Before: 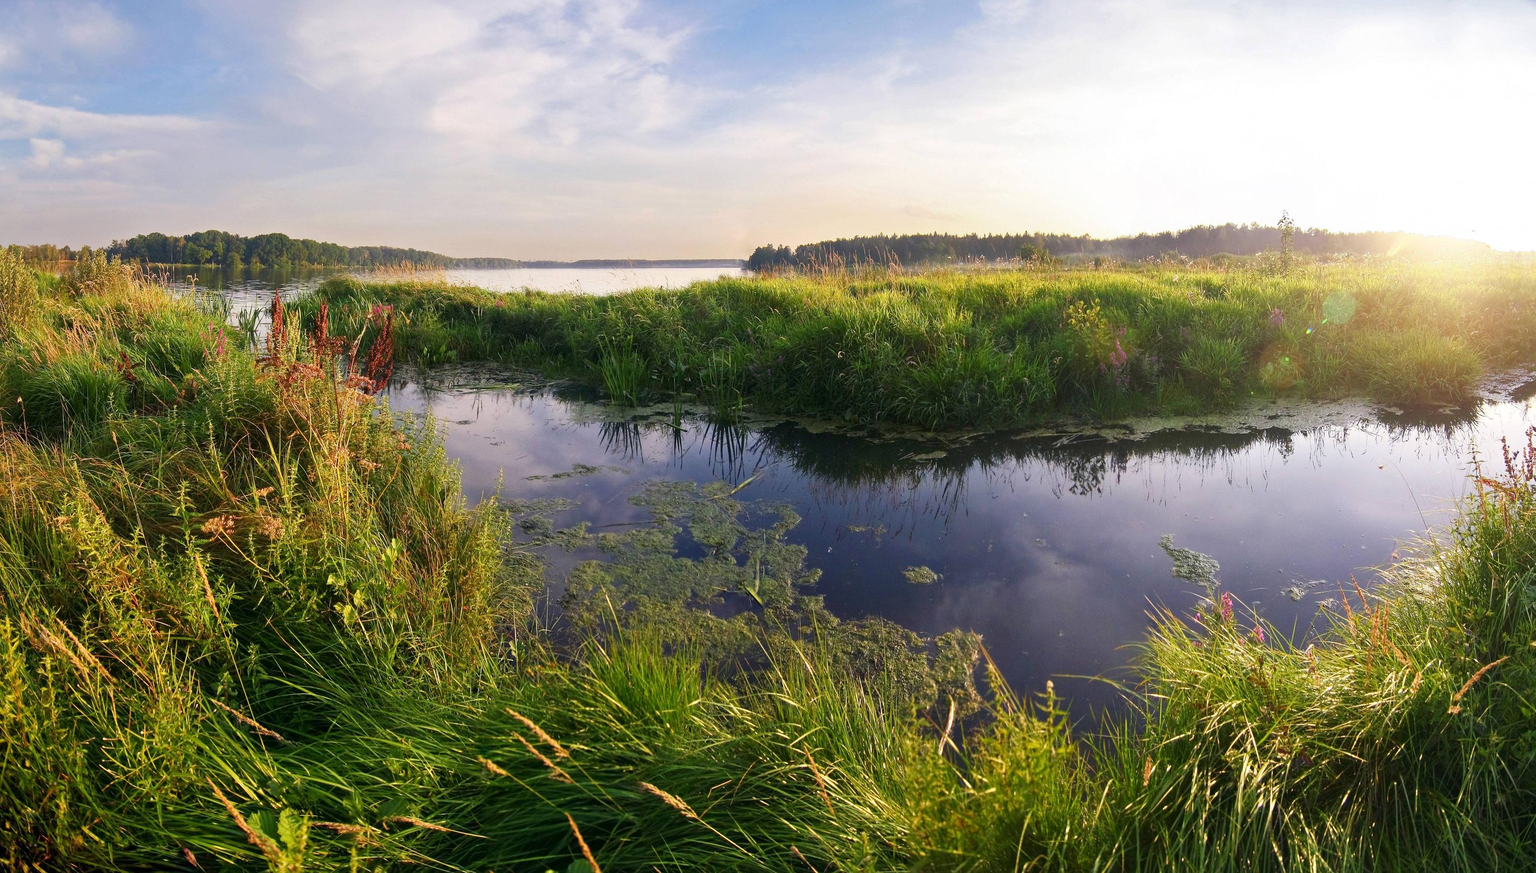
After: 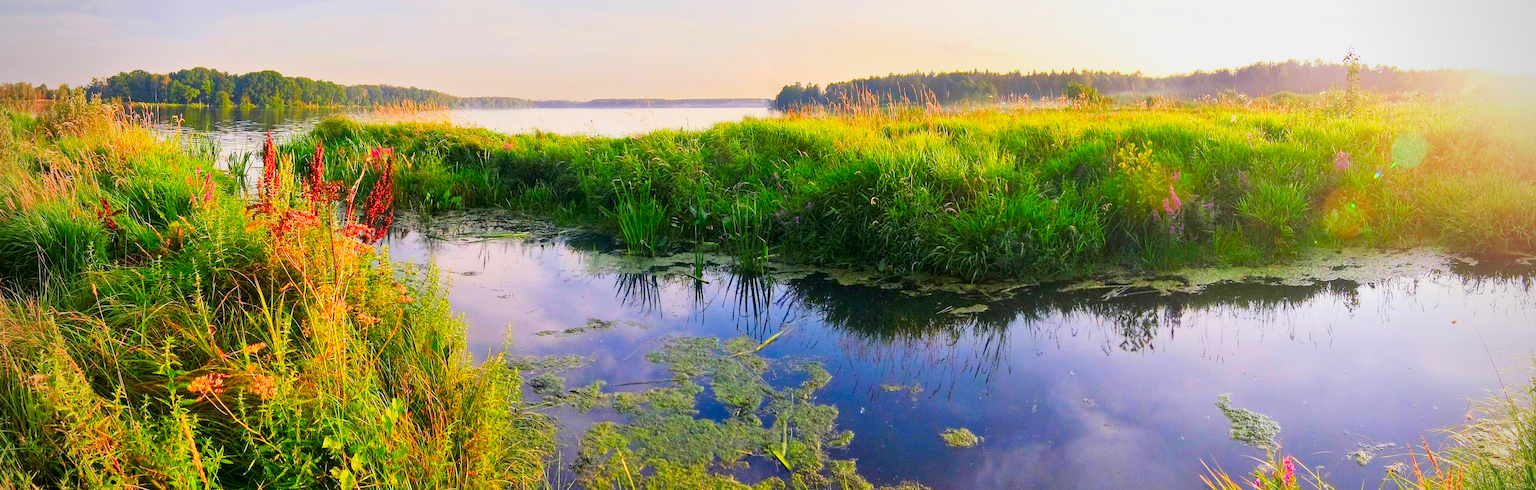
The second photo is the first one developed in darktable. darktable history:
exposure: black level correction 0, exposure 1.015 EV, compensate exposure bias true, compensate highlight preservation false
color correction: saturation 1.8
vignetting: on, module defaults
shadows and highlights: shadows 37.27, highlights -28.18, soften with gaussian
crop: left 1.744%, top 19.225%, right 5.069%, bottom 28.357%
filmic rgb: black relative exposure -7.65 EV, white relative exposure 4.56 EV, hardness 3.61, contrast 1.05
